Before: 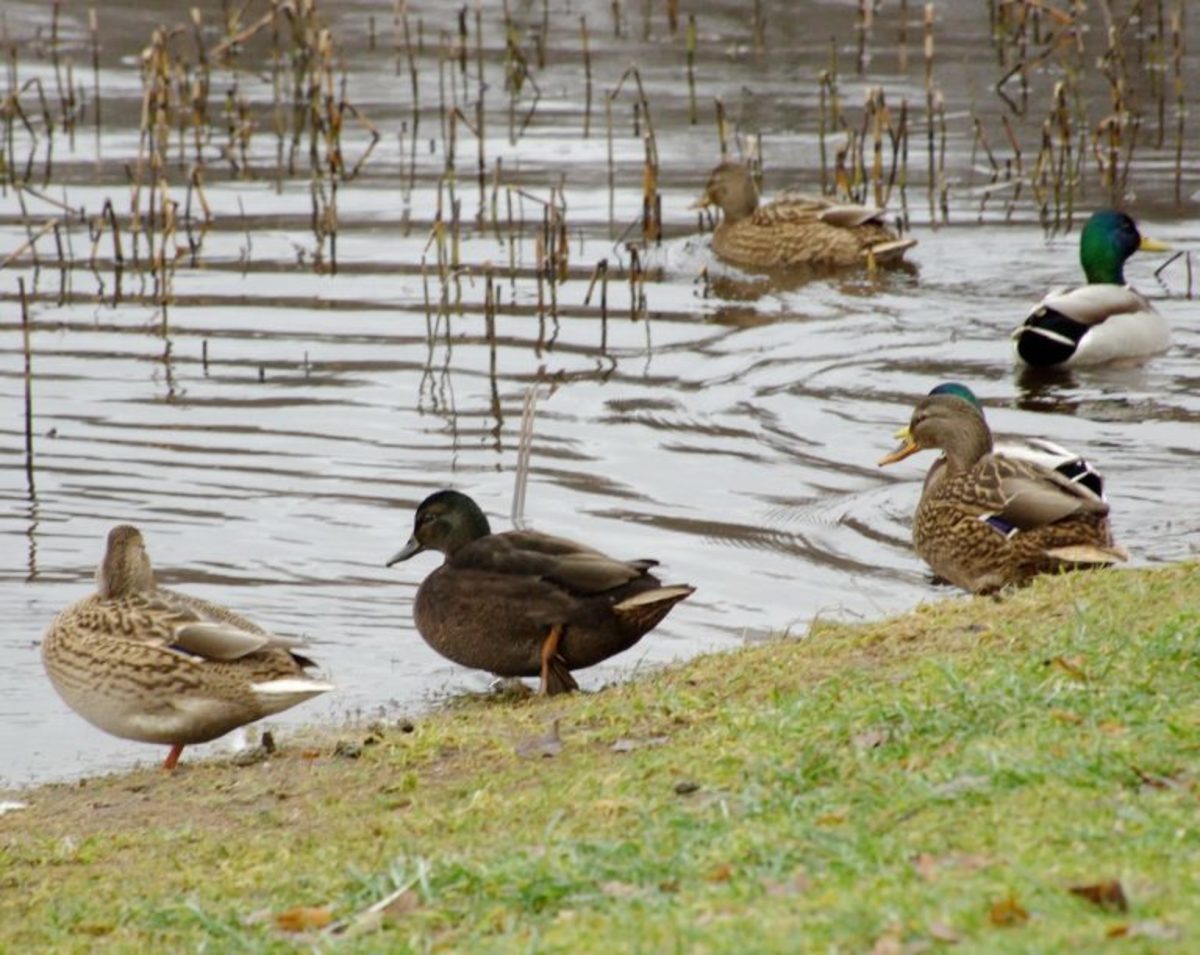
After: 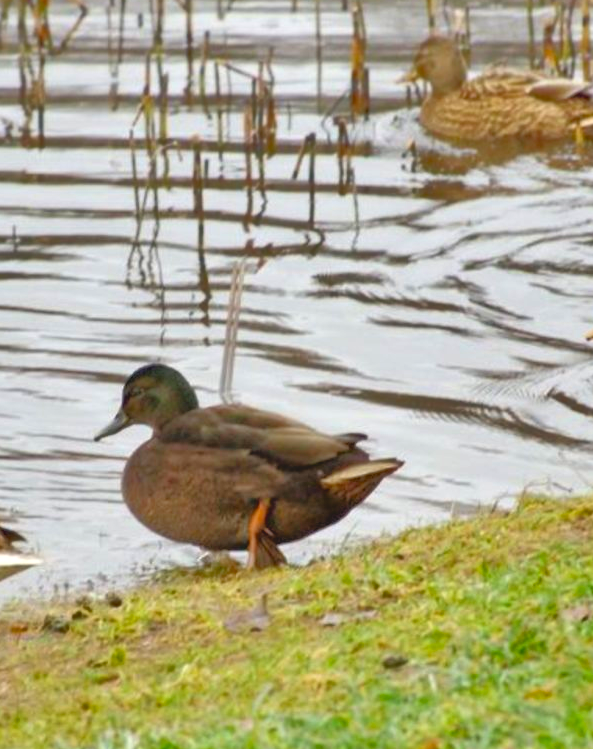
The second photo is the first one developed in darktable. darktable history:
crop and rotate: angle 0.02°, left 24.353%, top 13.219%, right 26.156%, bottom 8.224%
shadows and highlights: soften with gaussian
tone equalizer: -7 EV 0.15 EV, -6 EV 0.6 EV, -5 EV 1.15 EV, -4 EV 1.33 EV, -3 EV 1.15 EV, -2 EV 0.6 EV, -1 EV 0.15 EV, mask exposure compensation -0.5 EV
contrast brightness saturation: contrast -0.19, saturation 0.19
exposure: exposure 0.6 EV, compensate highlight preservation false
